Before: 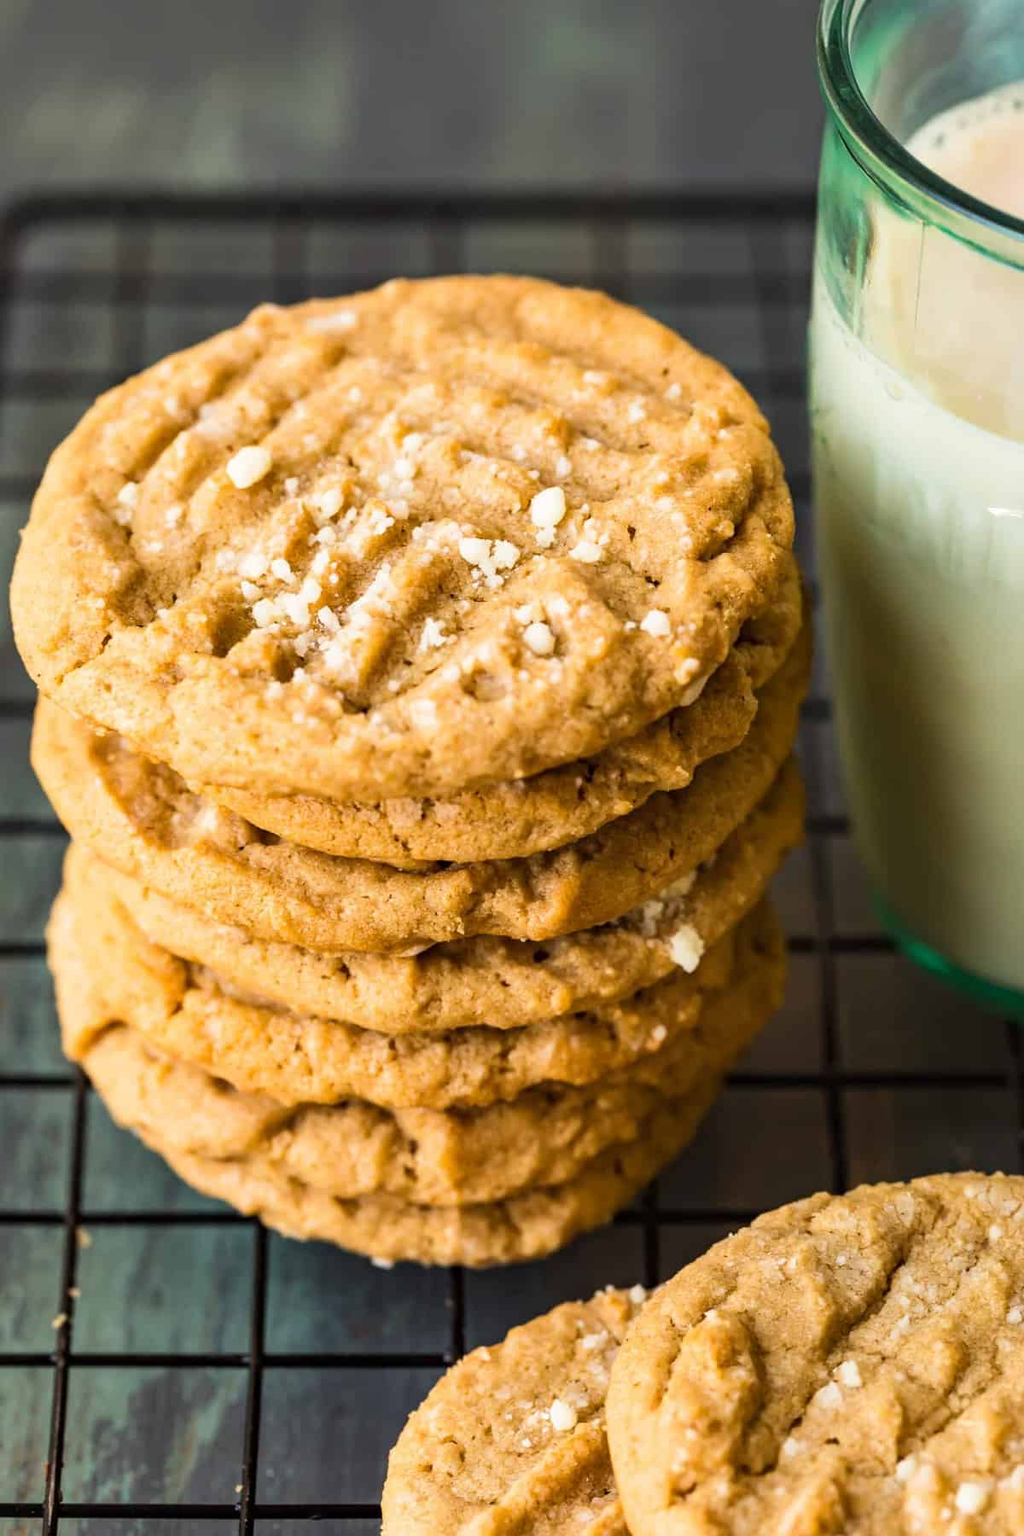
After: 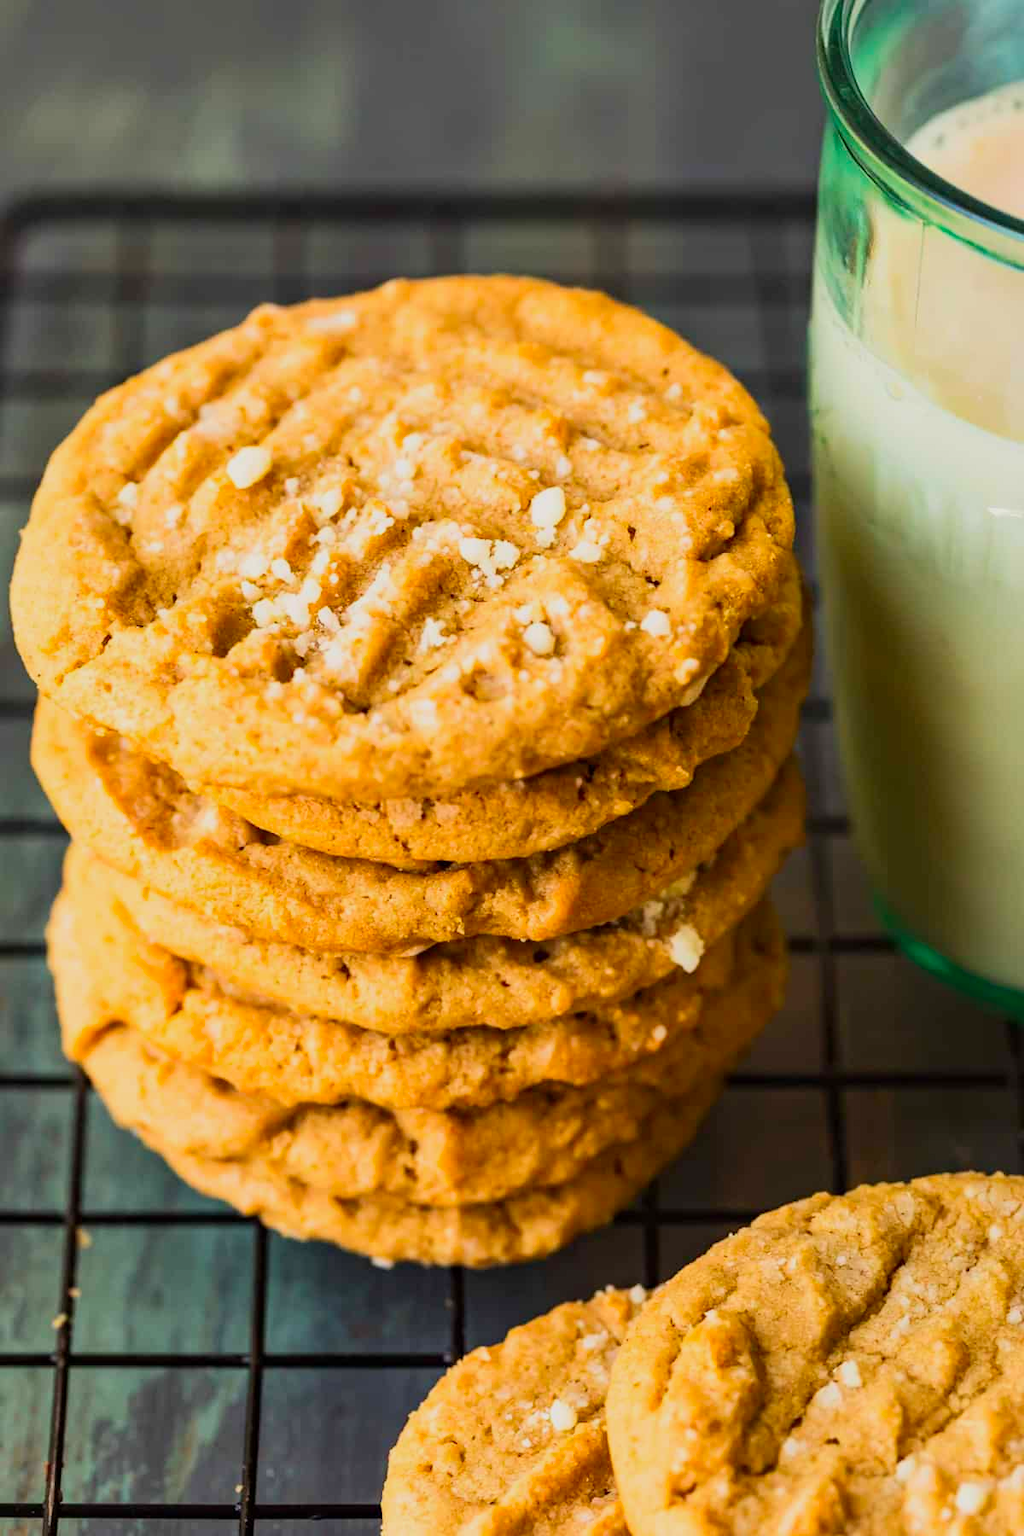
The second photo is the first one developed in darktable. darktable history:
color correction: highlights b* 0.049, saturation 1.34
tone equalizer: -8 EV -0.002 EV, -7 EV 0.004 EV, -6 EV -0.032 EV, -5 EV 0.021 EV, -4 EV -0.013 EV, -3 EV 0.037 EV, -2 EV -0.066 EV, -1 EV -0.298 EV, +0 EV -0.576 EV, edges refinement/feathering 500, mask exposure compensation -1.57 EV, preserve details no
